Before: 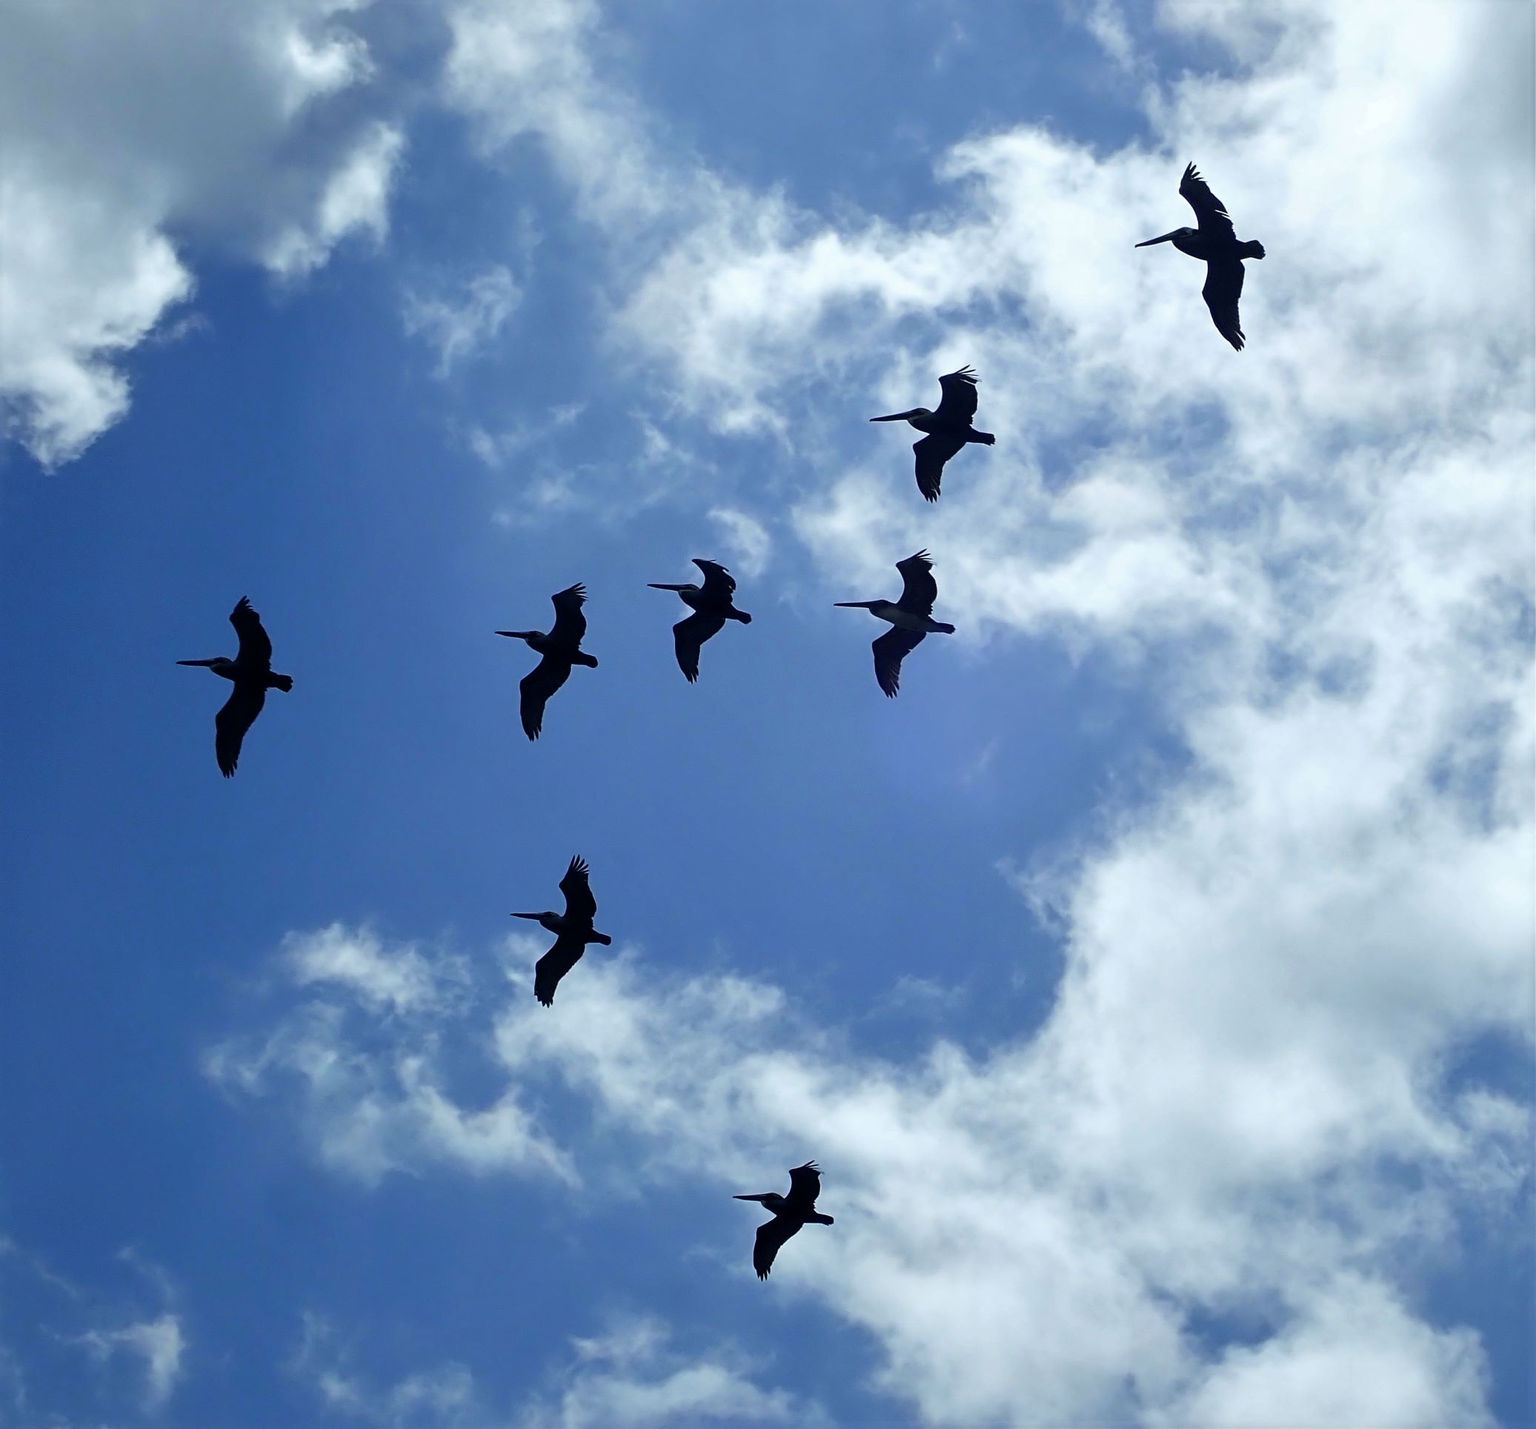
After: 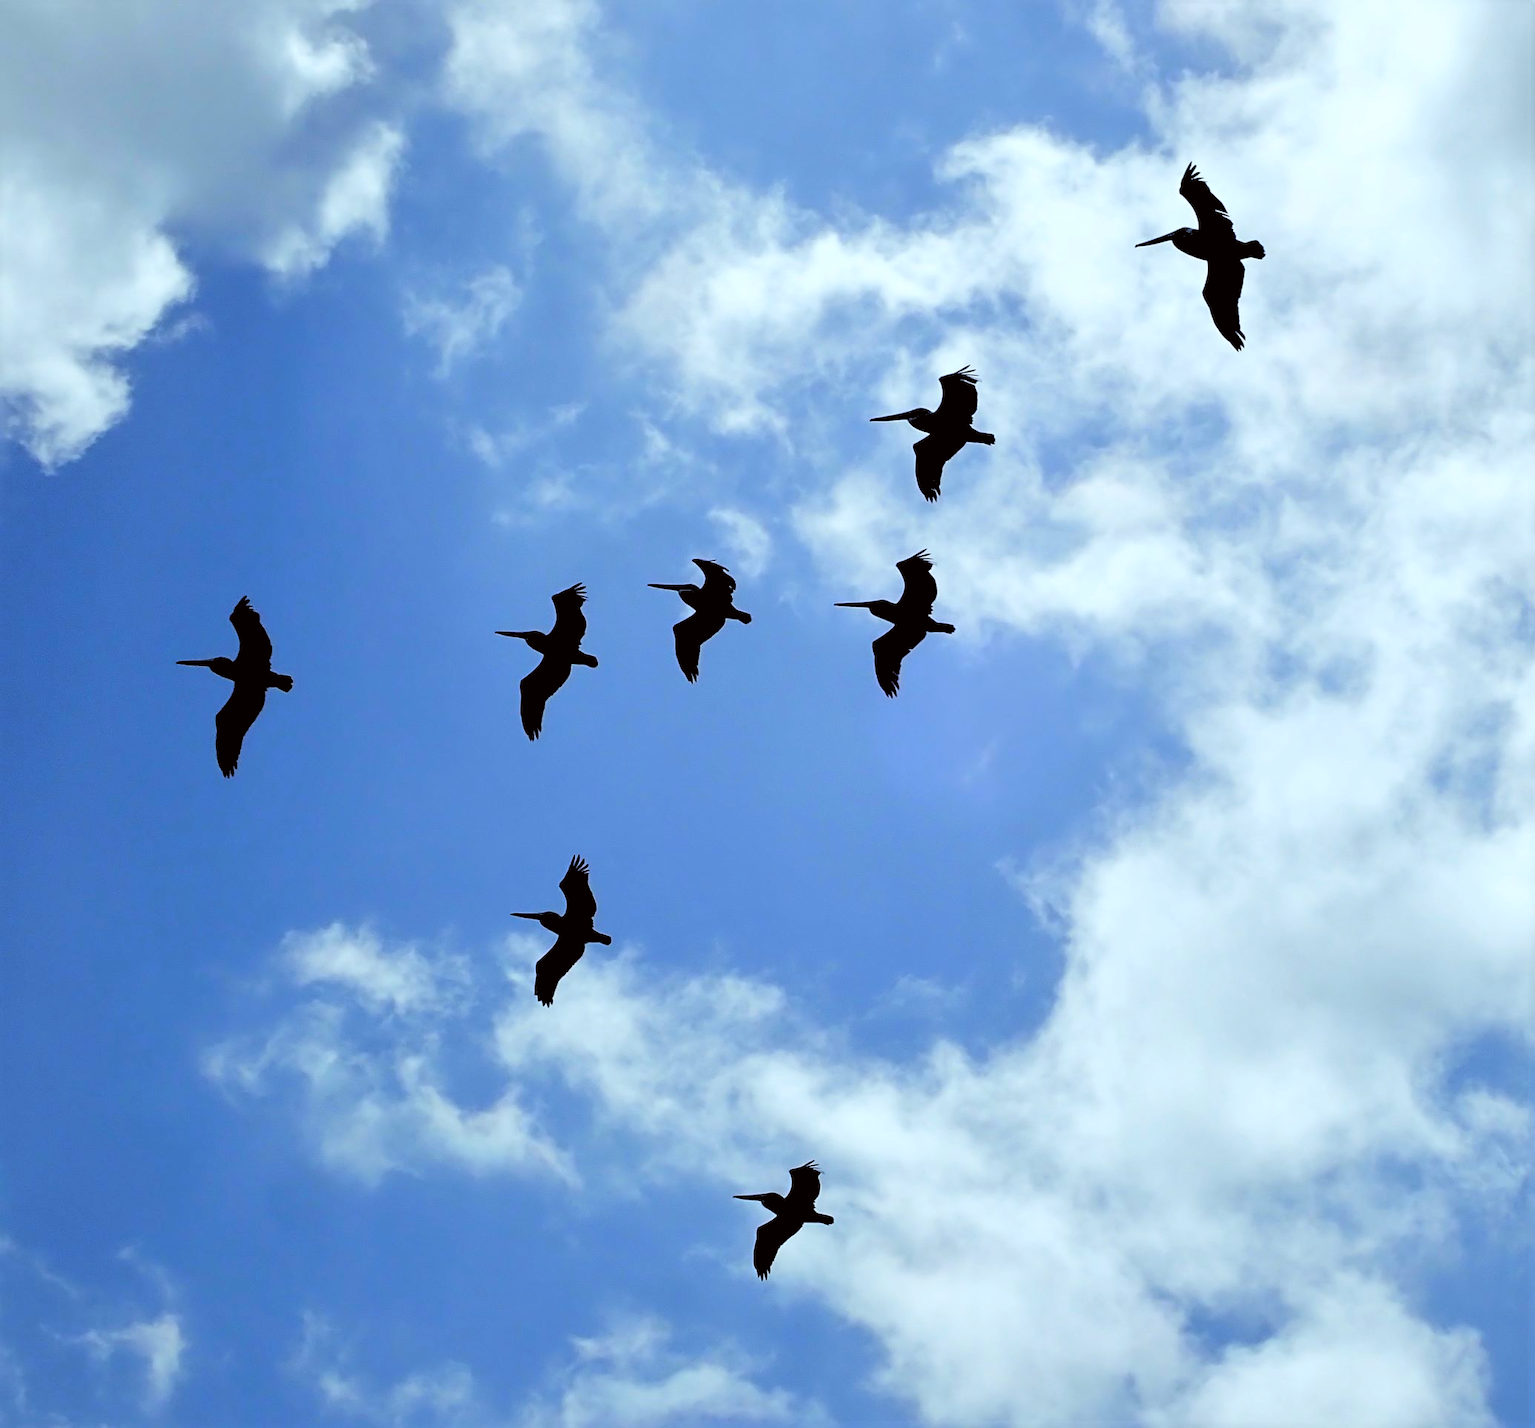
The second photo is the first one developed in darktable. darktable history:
color correction: highlights a* -2.73, highlights b* -2.09, shadows a* 2.41, shadows b* 2.73
rgb levels: levels [[0.027, 0.429, 0.996], [0, 0.5, 1], [0, 0.5, 1]]
